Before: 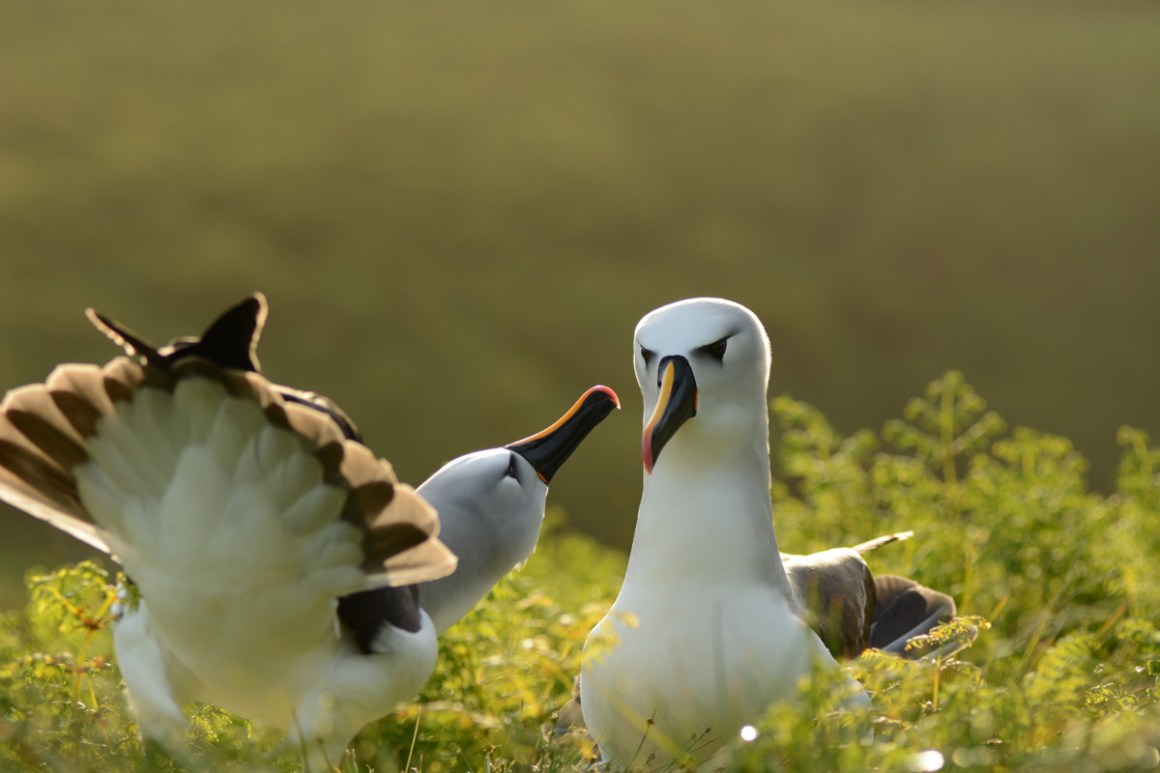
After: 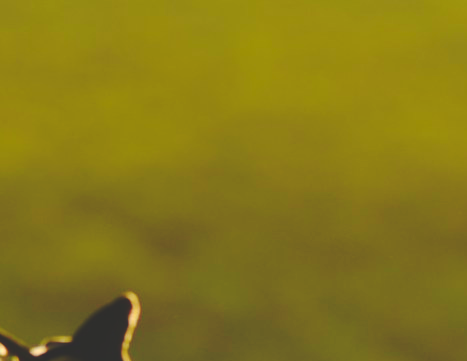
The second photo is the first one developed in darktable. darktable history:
crop and rotate: left 11.077%, top 0.079%, right 48.613%, bottom 53.205%
exposure: compensate highlight preservation false
base curve: curves: ch0 [(0, 0.024) (0.055, 0.065) (0.121, 0.166) (0.236, 0.319) (0.693, 0.726) (1, 1)], preserve colors none
shadows and highlights: shadows 59.67, soften with gaussian
color balance rgb: perceptual saturation grading › global saturation 20%, perceptual saturation grading › highlights -25.037%, perceptual saturation grading › shadows 25.995%, global vibrance 59.811%
